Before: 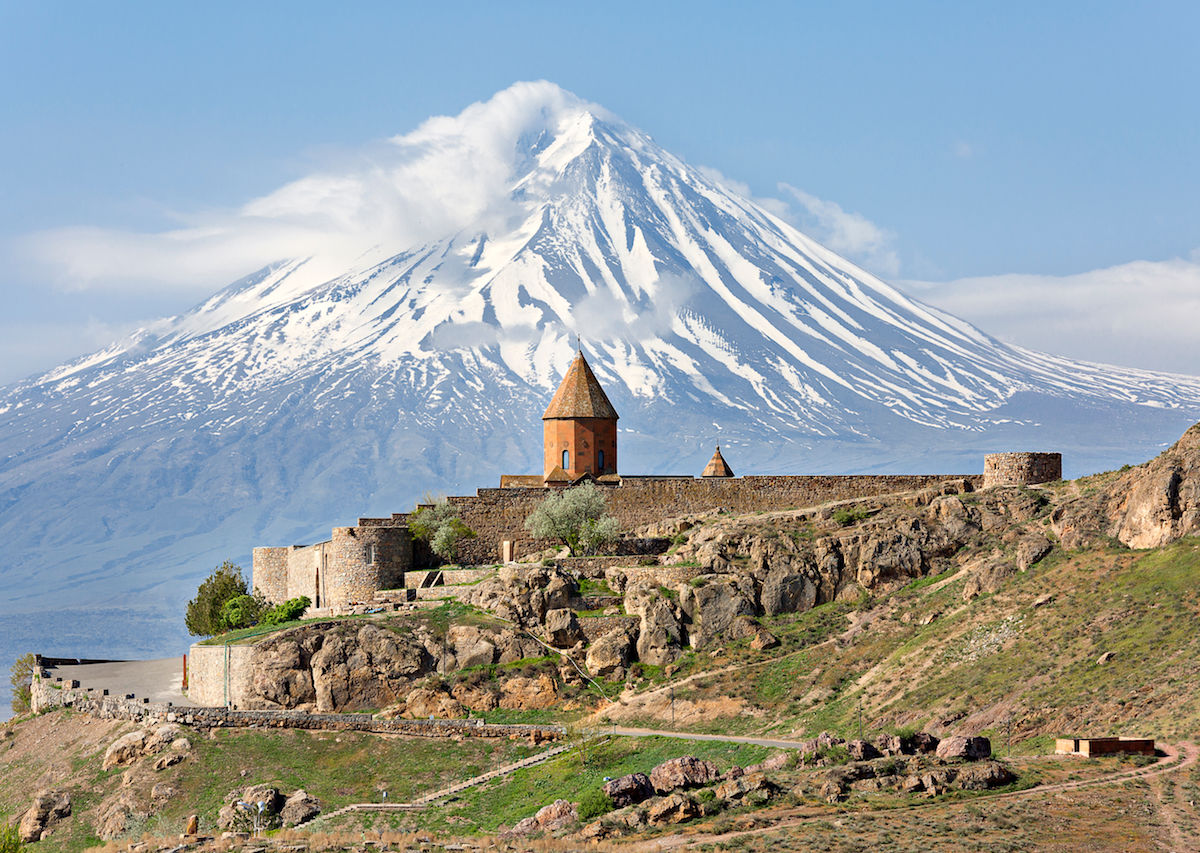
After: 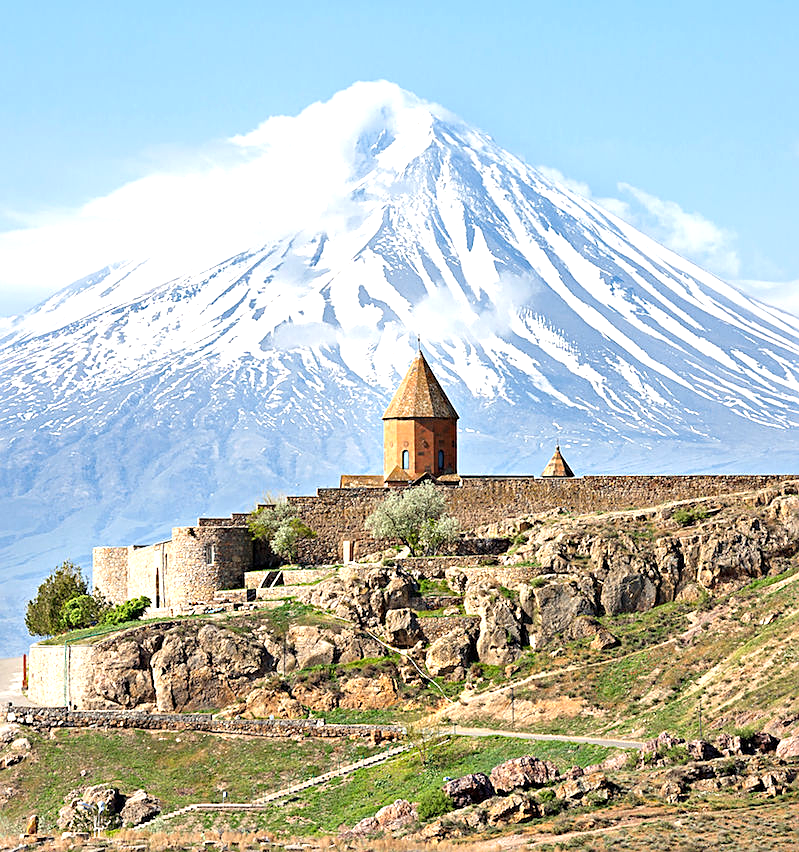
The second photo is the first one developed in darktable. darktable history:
exposure: black level correction 0, exposure 0.7 EV, compensate exposure bias true, compensate highlight preservation false
crop and rotate: left 13.409%, right 19.924%
sharpen: on, module defaults
